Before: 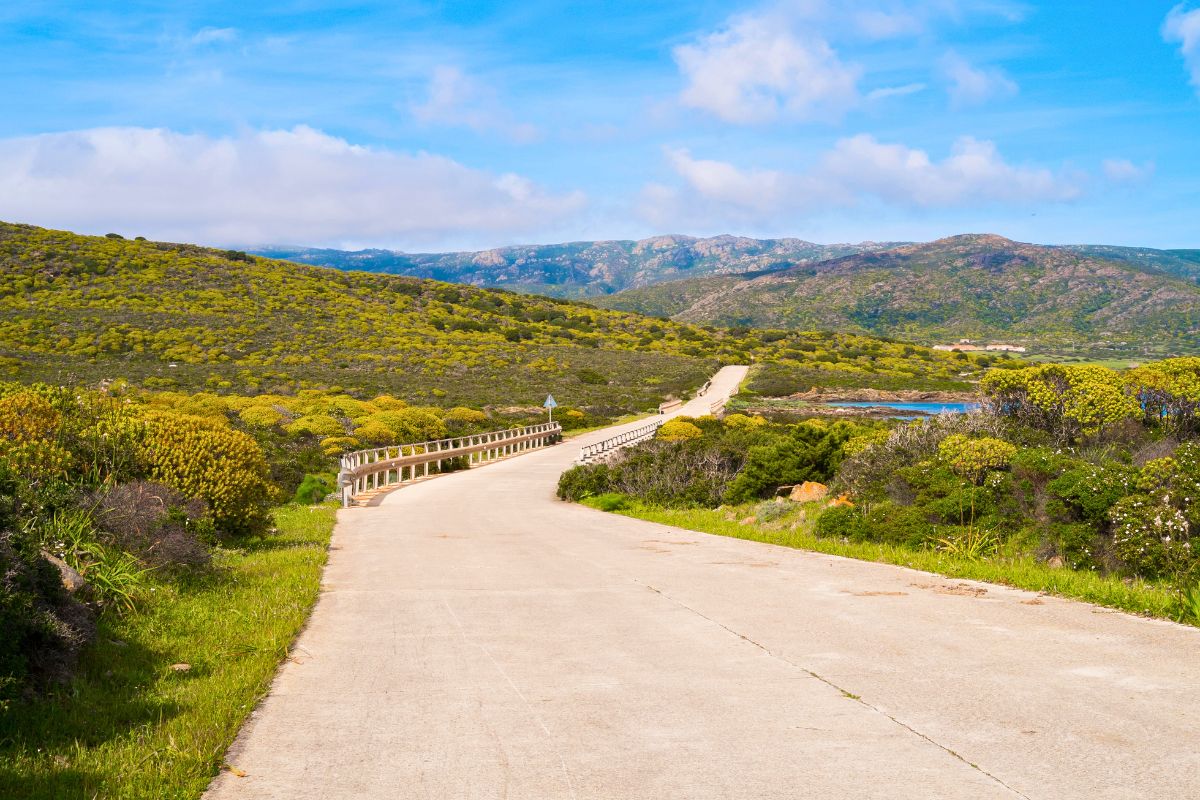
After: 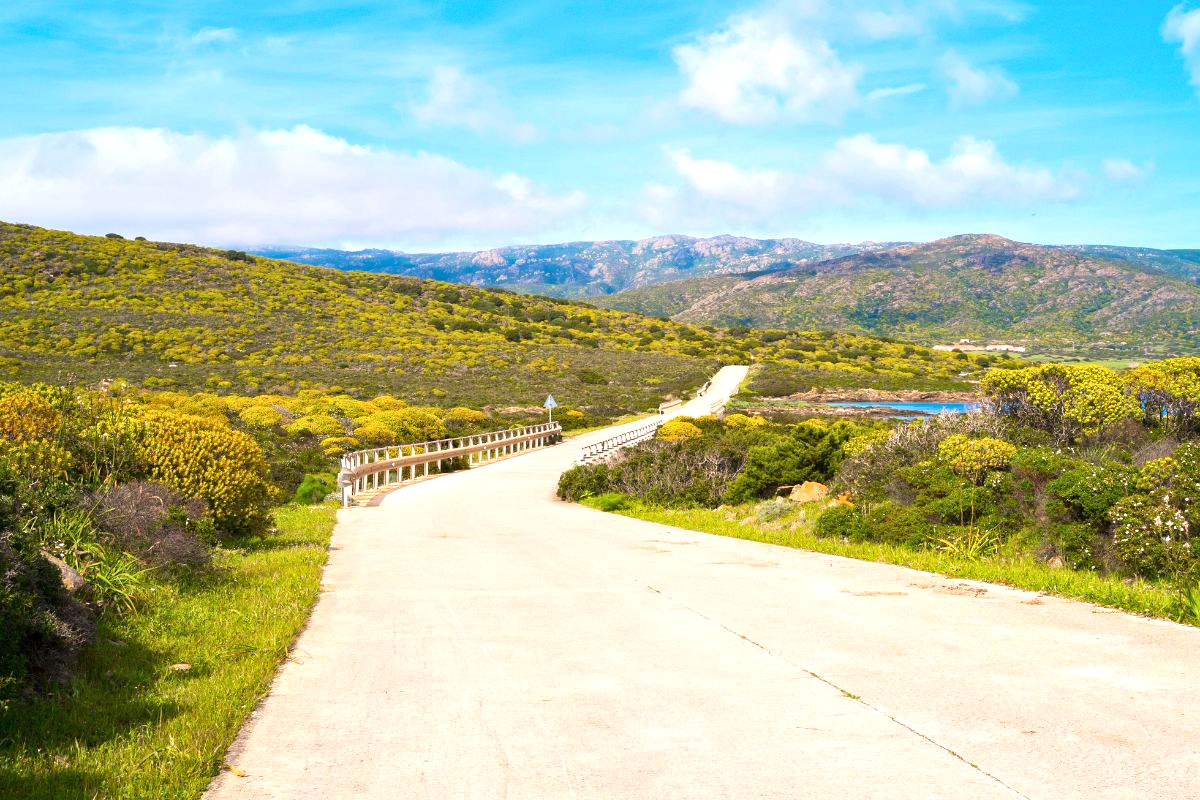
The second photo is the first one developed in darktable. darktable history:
exposure: exposure 0.514 EV, compensate highlight preservation false
